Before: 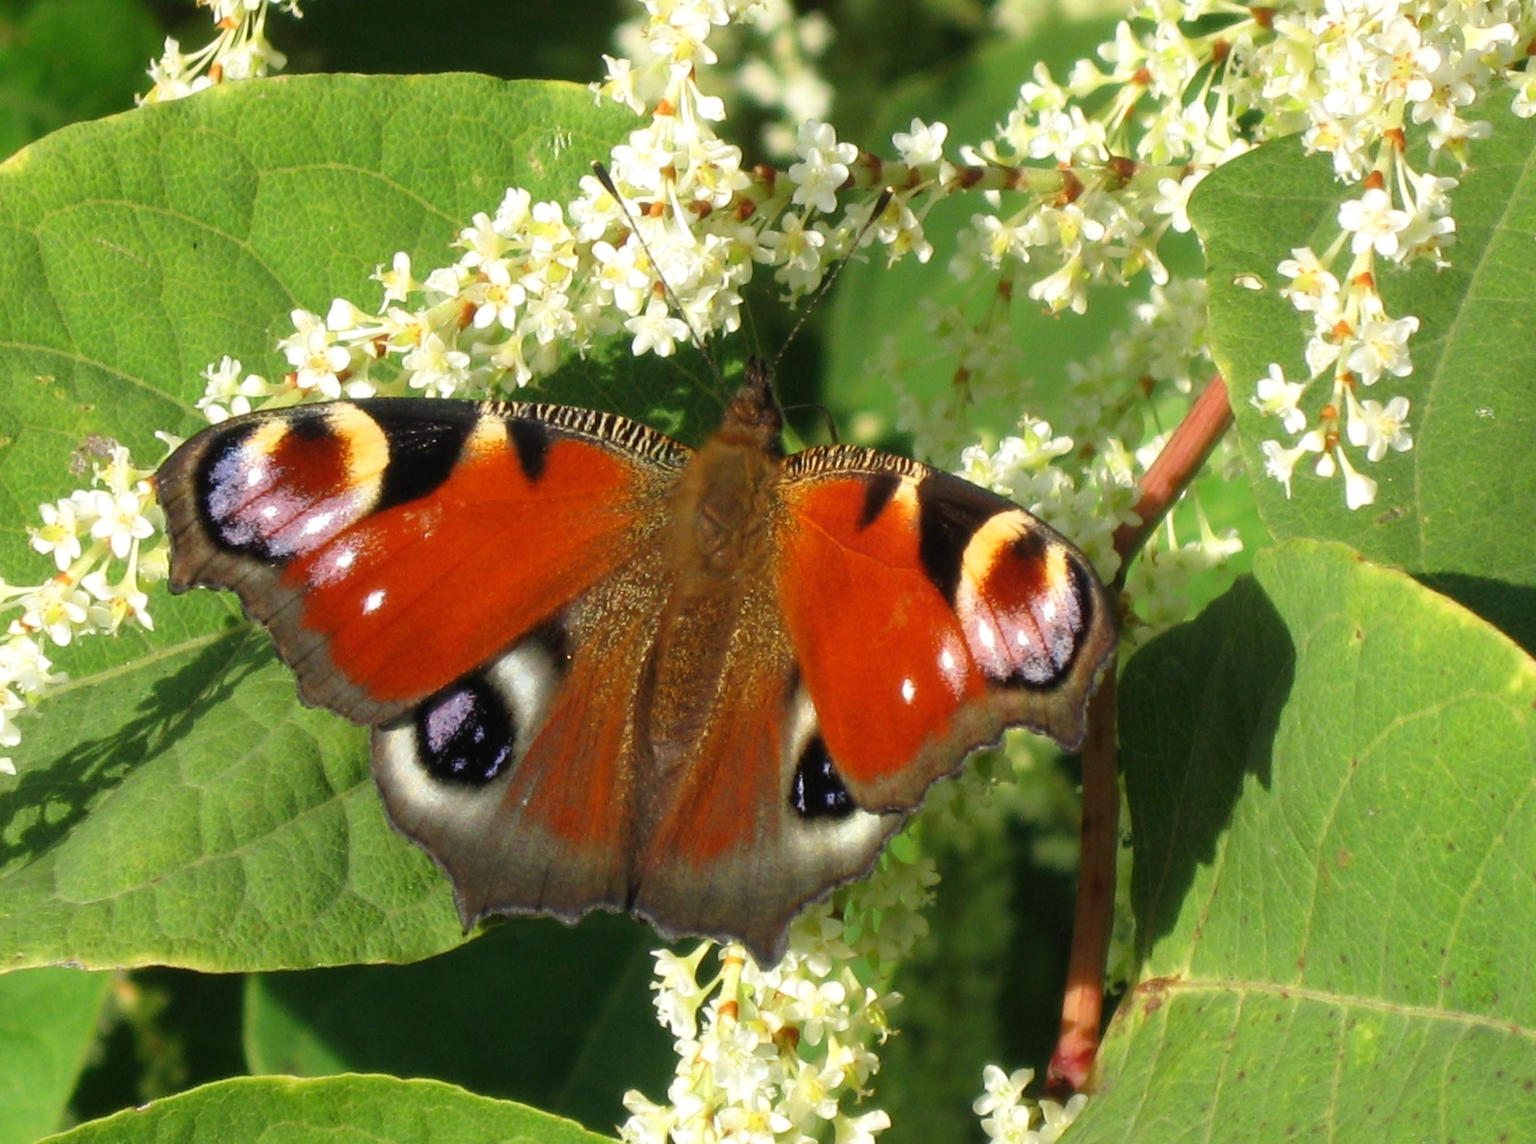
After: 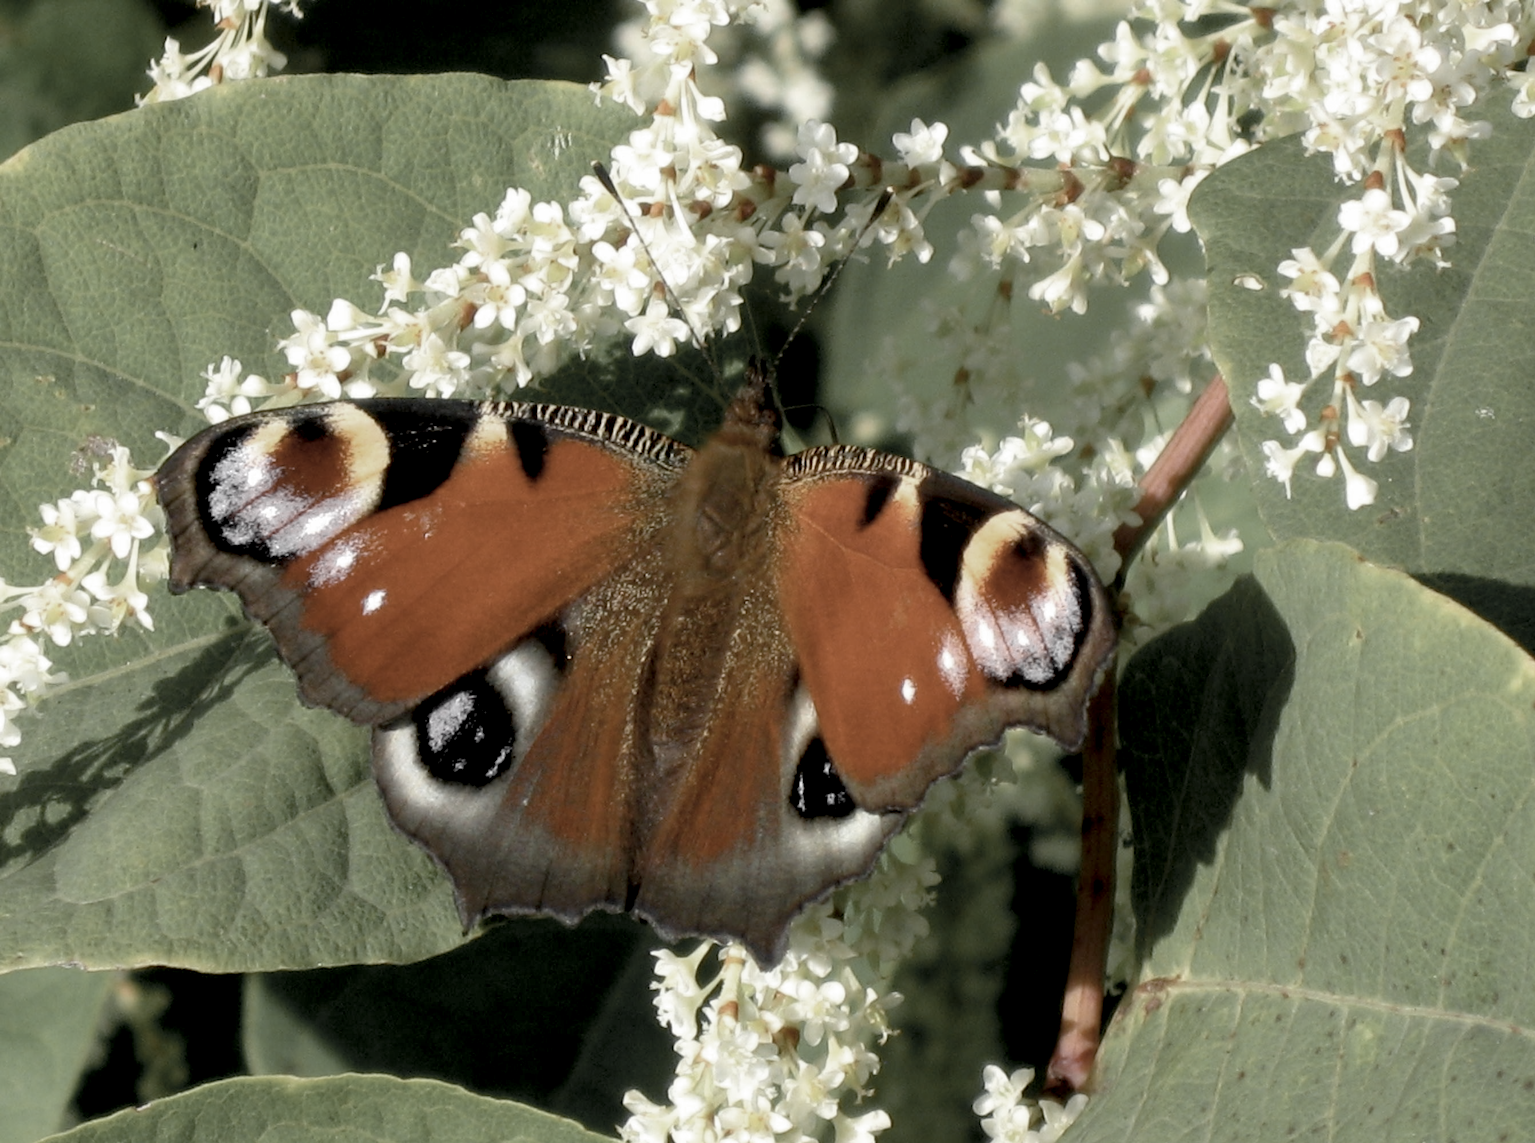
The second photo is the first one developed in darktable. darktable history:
exposure: black level correction 0.016, exposure -0.009 EV, compensate highlight preservation false
color zones: curves: ch0 [(0, 0.613) (0.01, 0.613) (0.245, 0.448) (0.498, 0.529) (0.642, 0.665) (0.879, 0.777) (0.99, 0.613)]; ch1 [(0, 0.035) (0.121, 0.189) (0.259, 0.197) (0.415, 0.061) (0.589, 0.022) (0.732, 0.022) (0.857, 0.026) (0.991, 0.053)]
